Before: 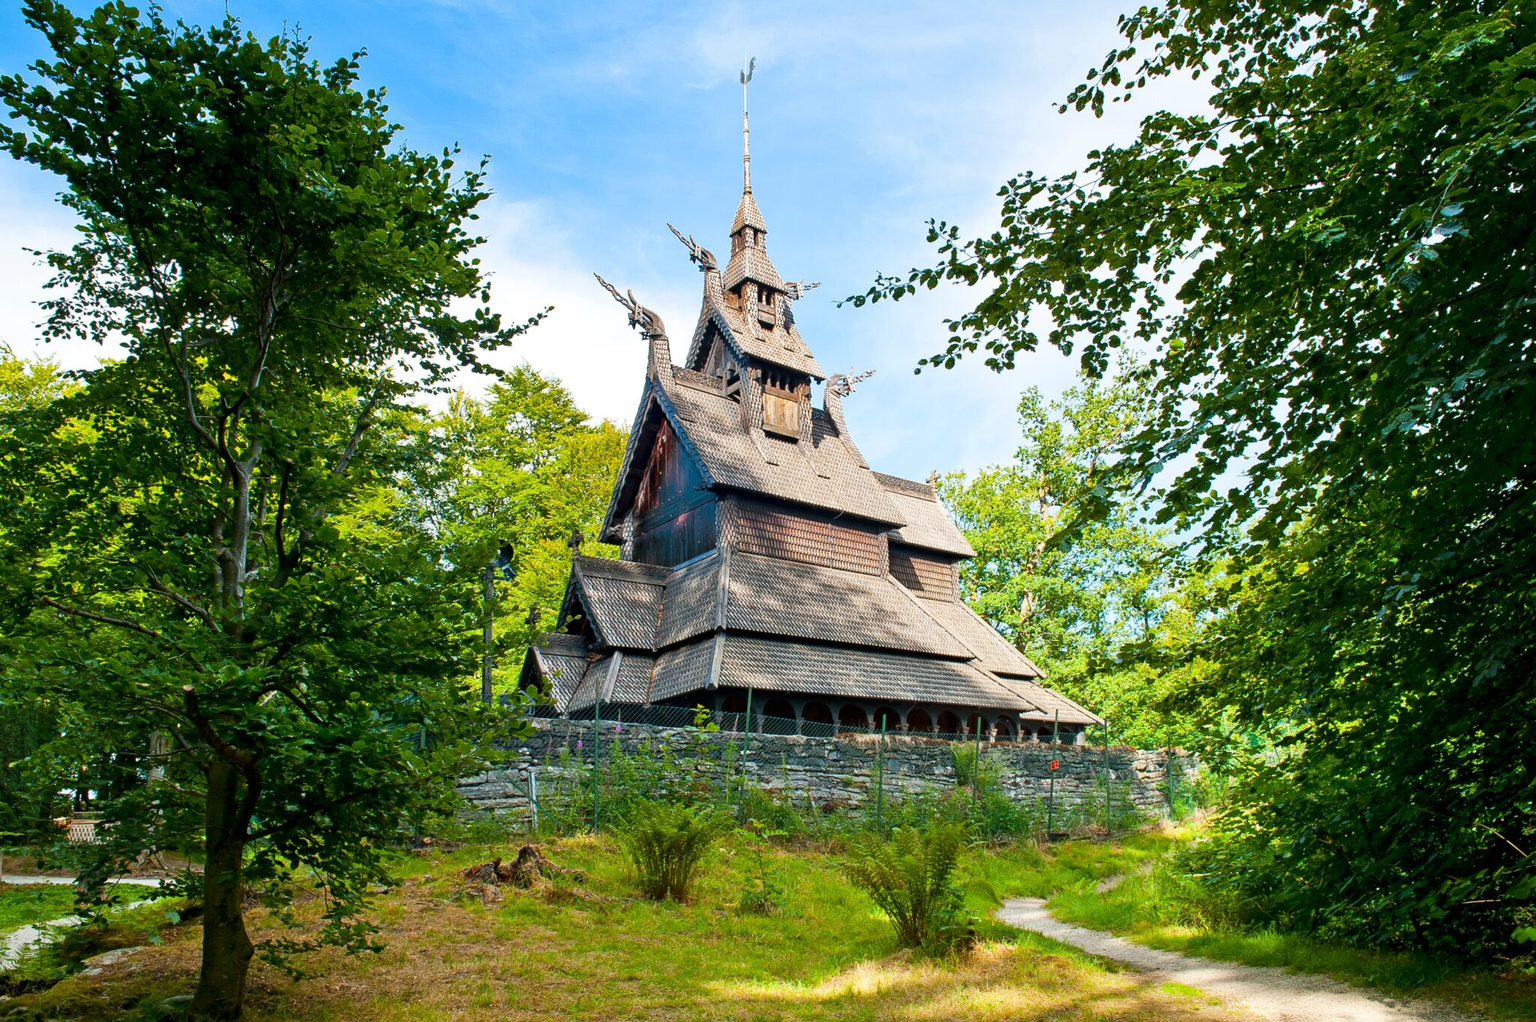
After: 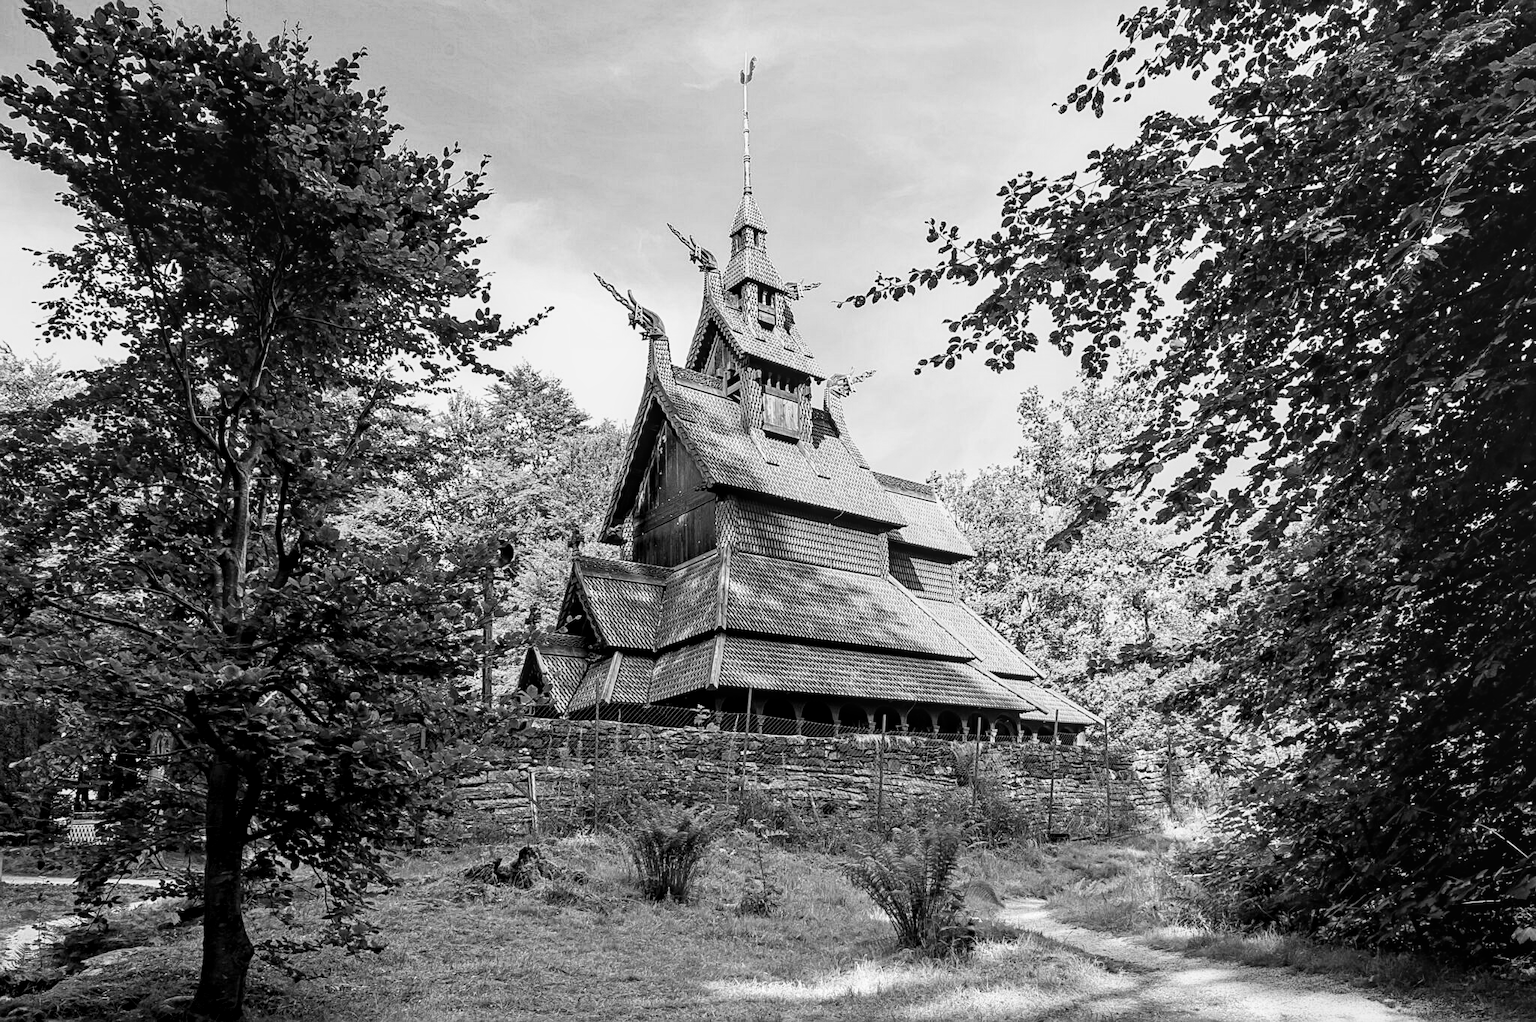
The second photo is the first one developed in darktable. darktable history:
sharpen: radius 2.167, amount 0.381, threshold 0
local contrast: on, module defaults
filmic rgb: black relative exposure -12.8 EV, white relative exposure 2.8 EV, threshold 3 EV, target black luminance 0%, hardness 8.54, latitude 70.41%, contrast 1.133, shadows ↔ highlights balance -0.395%, color science v4 (2020), enable highlight reconstruction true
monochrome: on, module defaults
